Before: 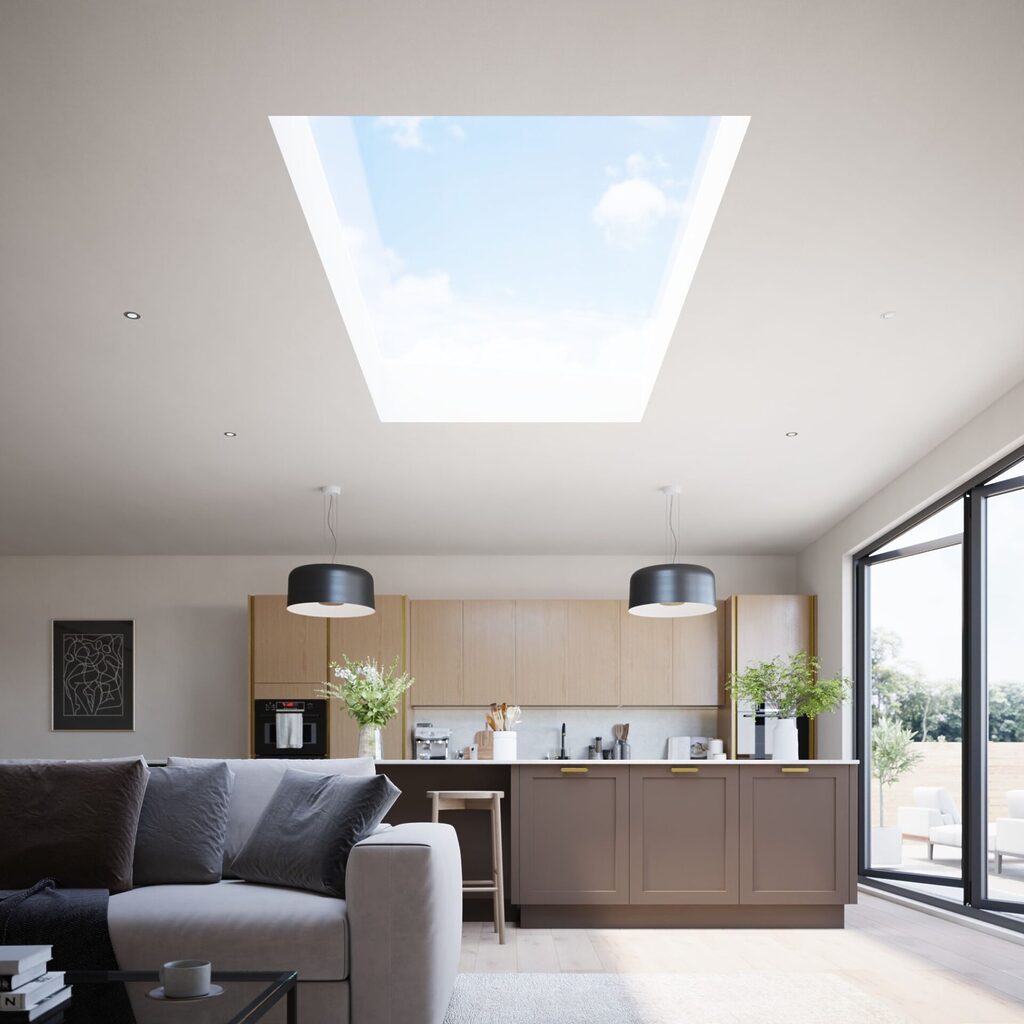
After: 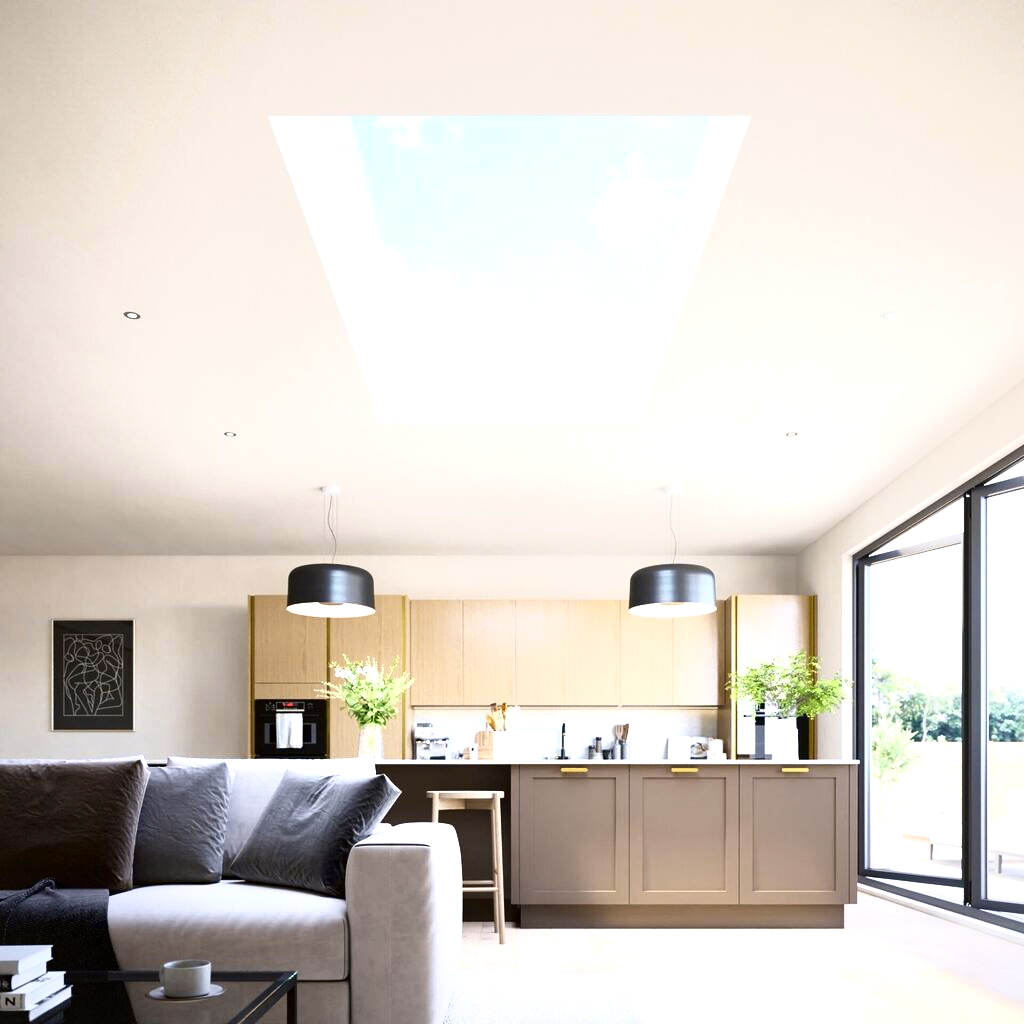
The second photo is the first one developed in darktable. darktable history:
exposure: black level correction 0, exposure 0.7 EV, compensate exposure bias true, compensate highlight preservation false
velvia: strength 6%
local contrast: mode bilateral grid, contrast 100, coarseness 100, detail 165%, midtone range 0.2
tone curve: curves: ch0 [(0, 0.023) (0.113, 0.084) (0.285, 0.301) (0.673, 0.796) (0.845, 0.932) (0.994, 0.971)]; ch1 [(0, 0) (0.456, 0.437) (0.498, 0.5) (0.57, 0.559) (0.631, 0.639) (1, 1)]; ch2 [(0, 0) (0.417, 0.44) (0.46, 0.453) (0.502, 0.507) (0.55, 0.57) (0.67, 0.712) (1, 1)], color space Lab, independent channels, preserve colors none
